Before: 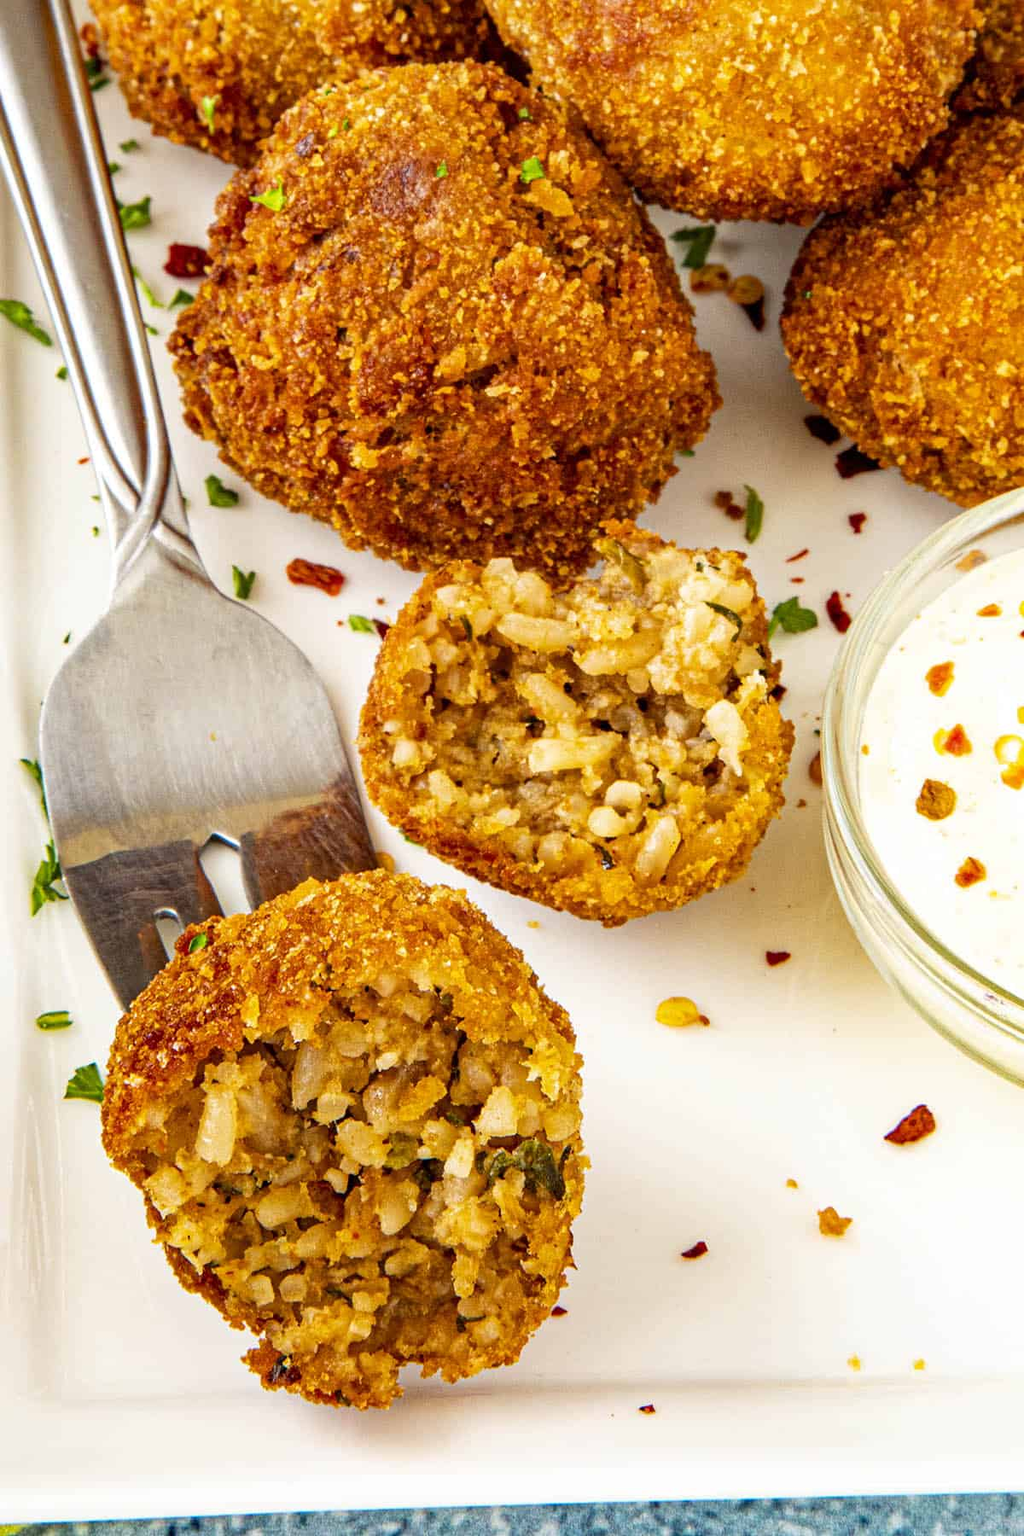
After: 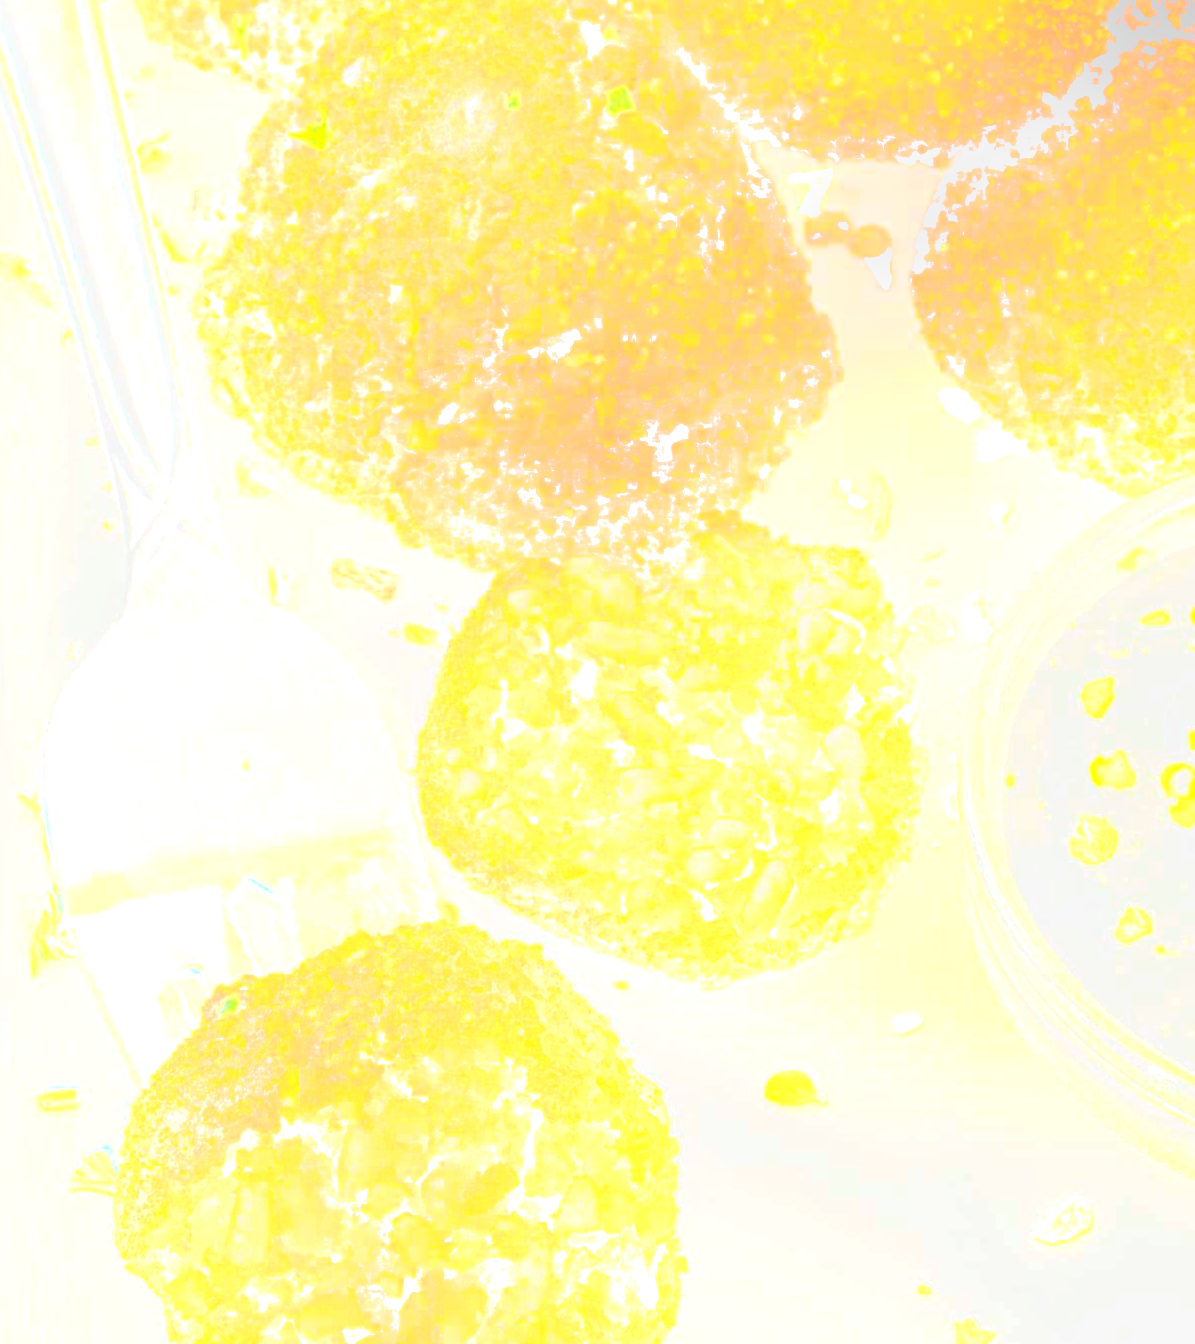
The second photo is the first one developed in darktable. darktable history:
local contrast: highlights 25%, detail 150%
rgb levels: levels [[0.027, 0.429, 0.996], [0, 0.5, 1], [0, 0.5, 1]]
crop: left 0.387%, top 5.469%, bottom 19.809%
bloom: size 25%, threshold 5%, strength 90%
